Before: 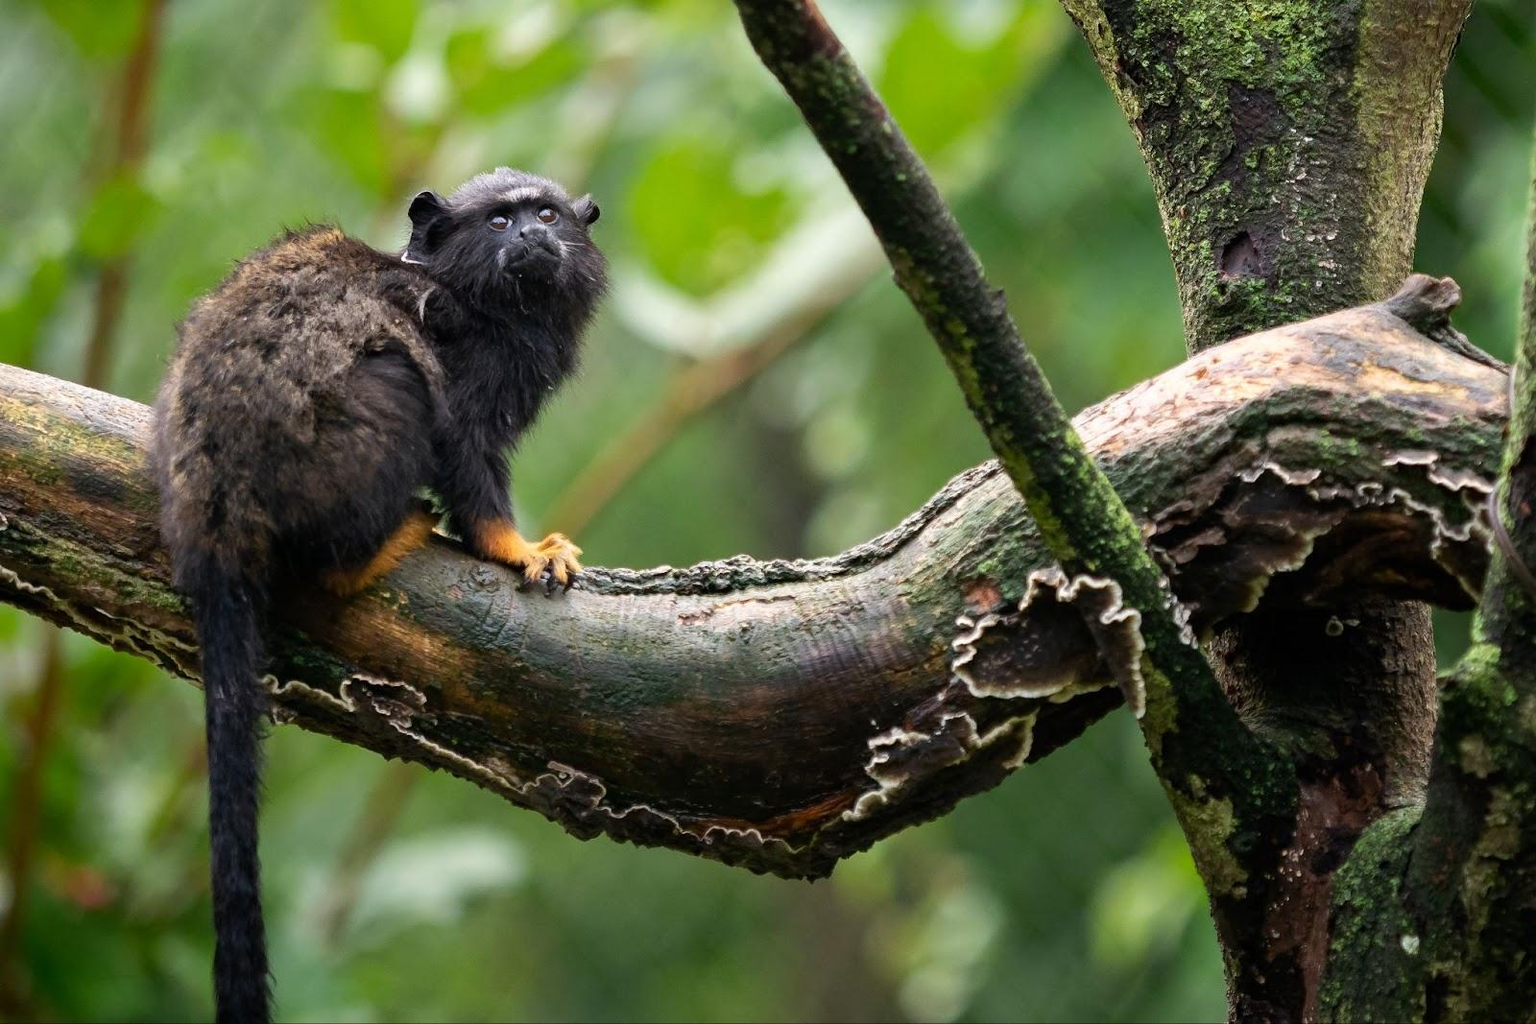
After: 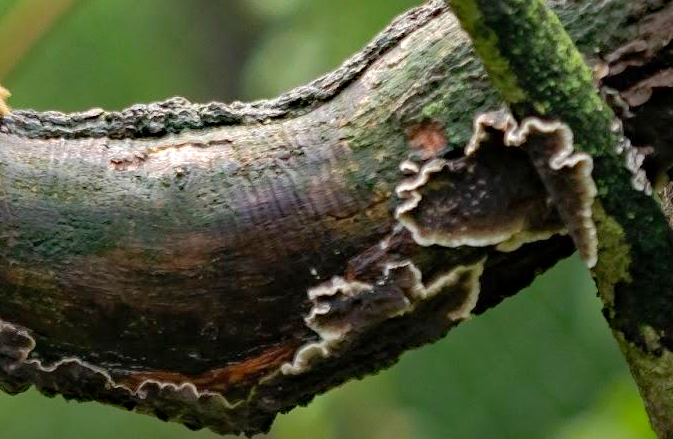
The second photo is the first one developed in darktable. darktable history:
local contrast: mode bilateral grid, contrast 100, coarseness 100, detail 109%, midtone range 0.2
crop: left 37.283%, top 45.1%, right 20.634%, bottom 13.697%
haze removal: strength 0.292, distance 0.253, compatibility mode true, adaptive false
exposure: compensate highlight preservation false
shadows and highlights: on, module defaults
